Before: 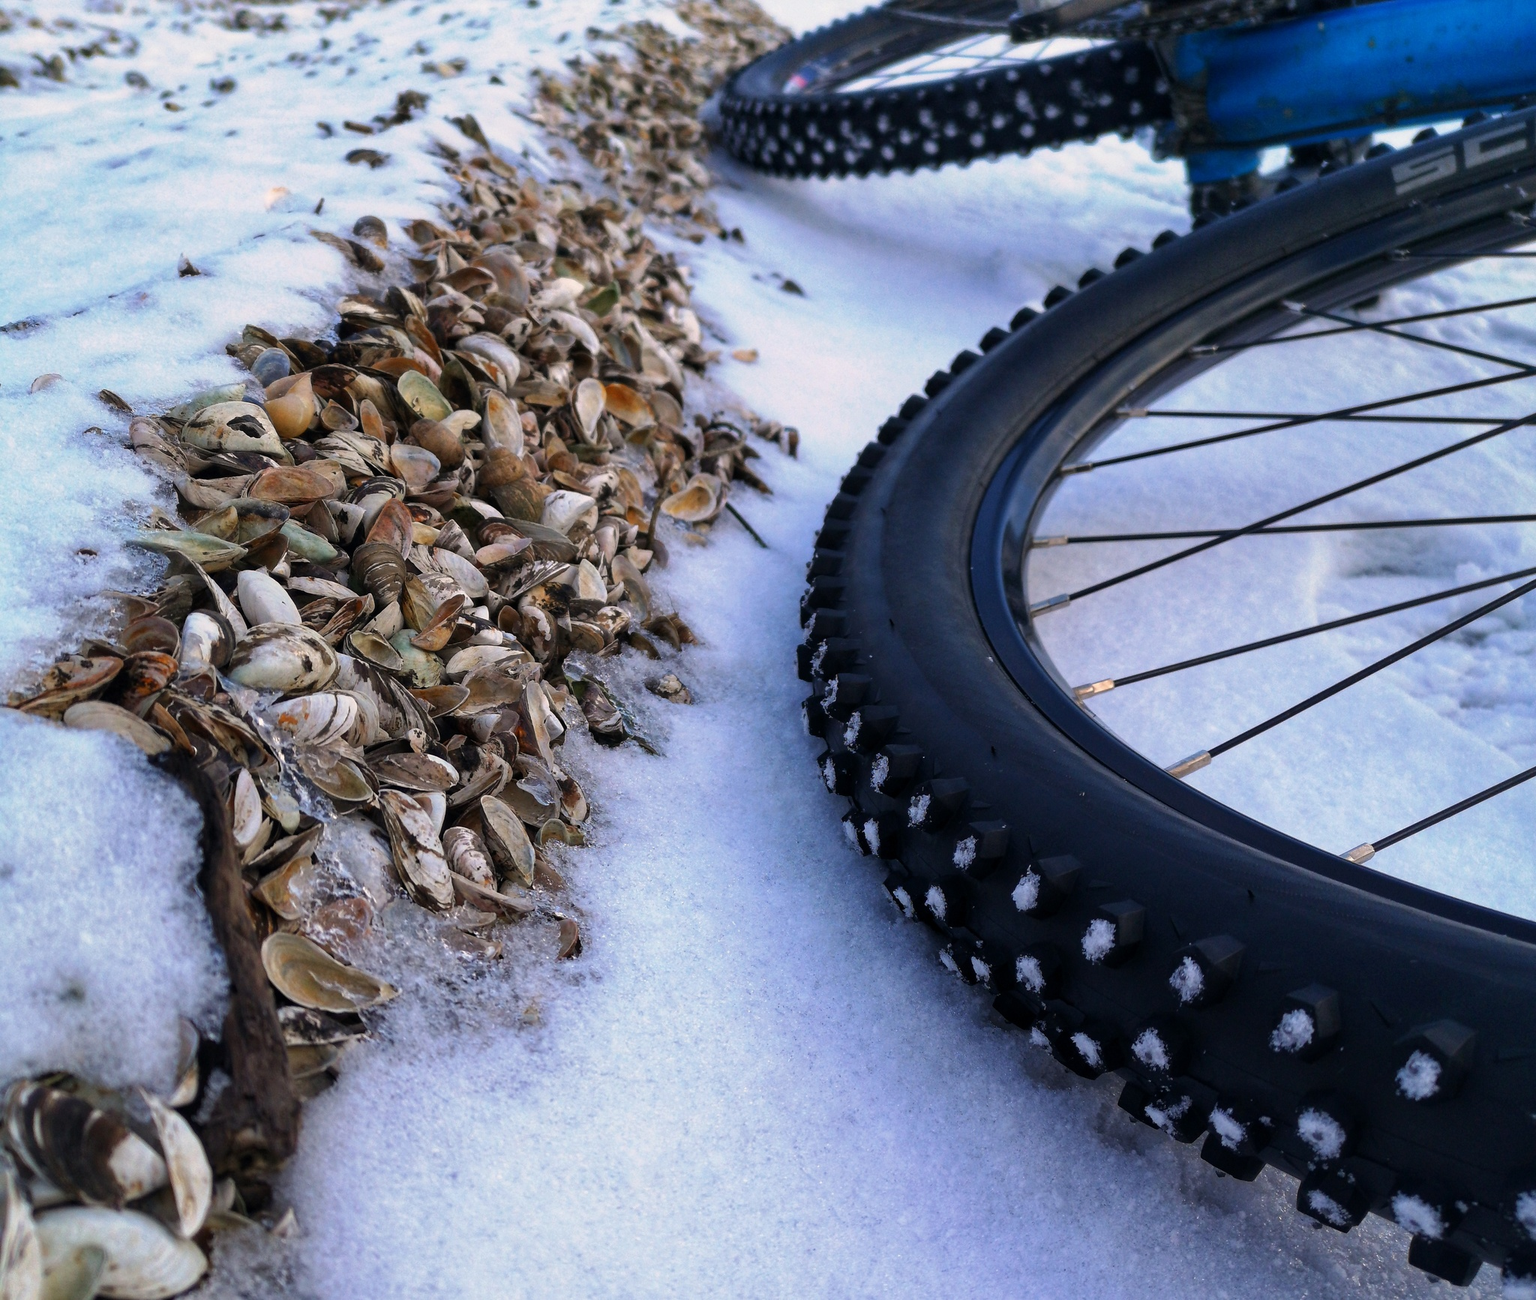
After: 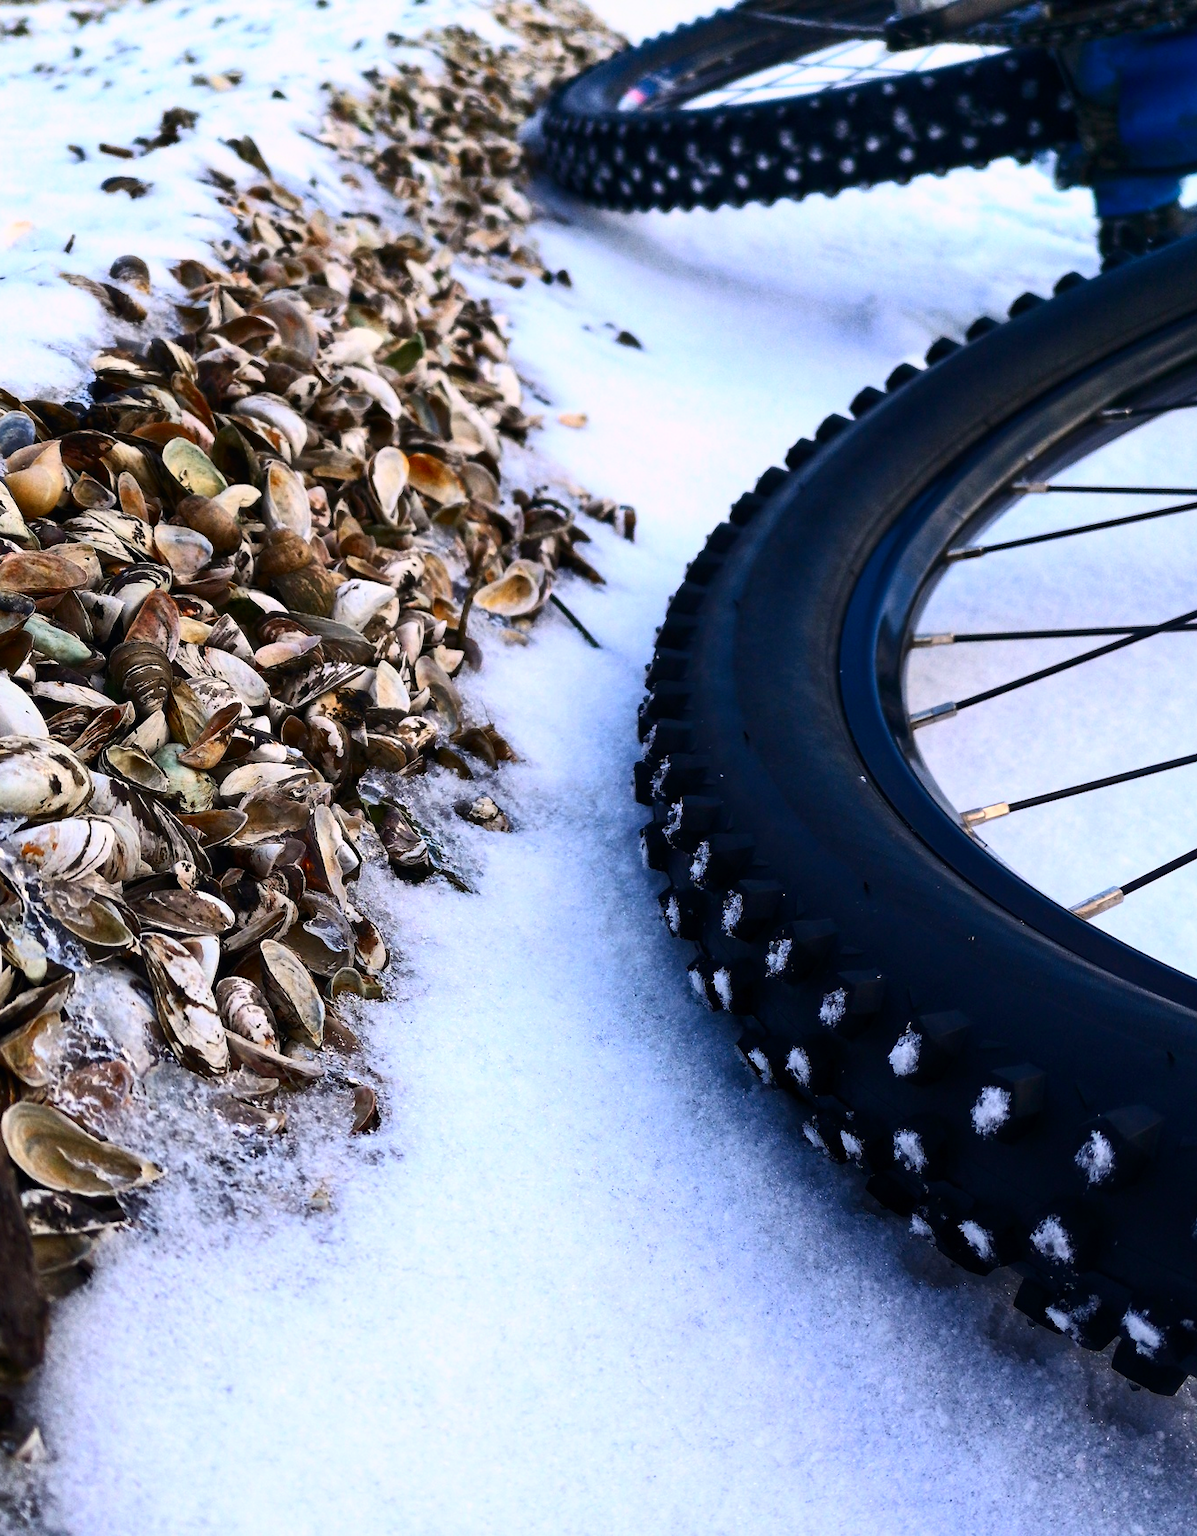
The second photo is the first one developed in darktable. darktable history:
crop: left 16.99%, right 17.002%
contrast brightness saturation: contrast 0.408, brightness 0.103, saturation 0.205
exposure: compensate exposure bias true, compensate highlight preservation false
